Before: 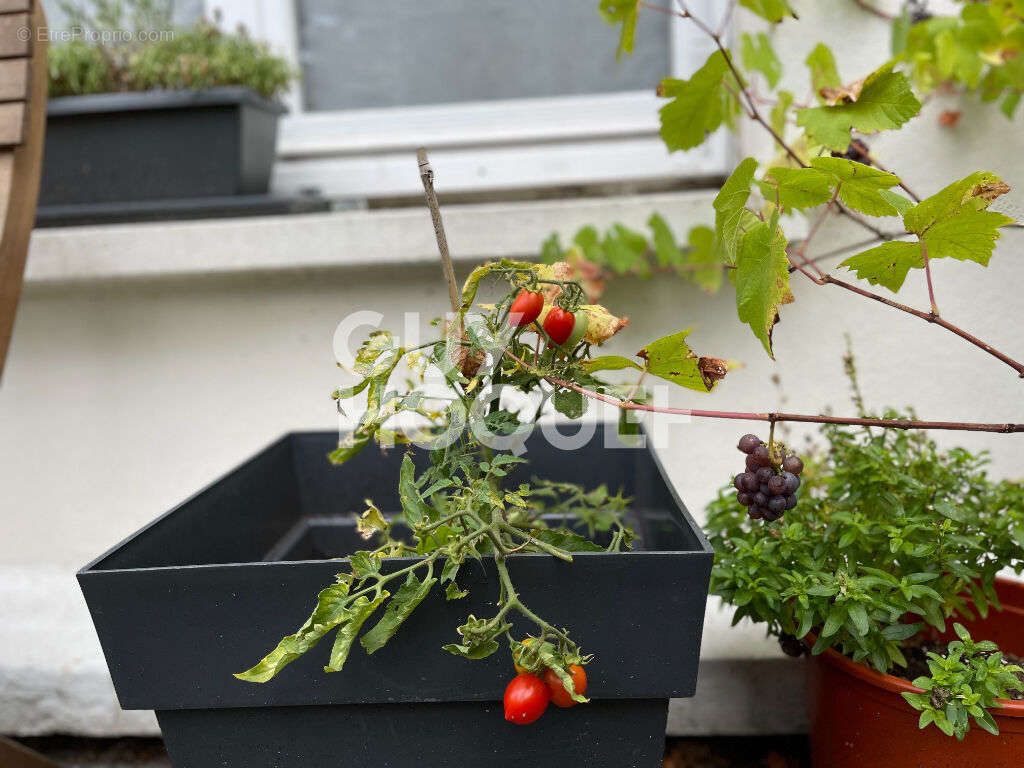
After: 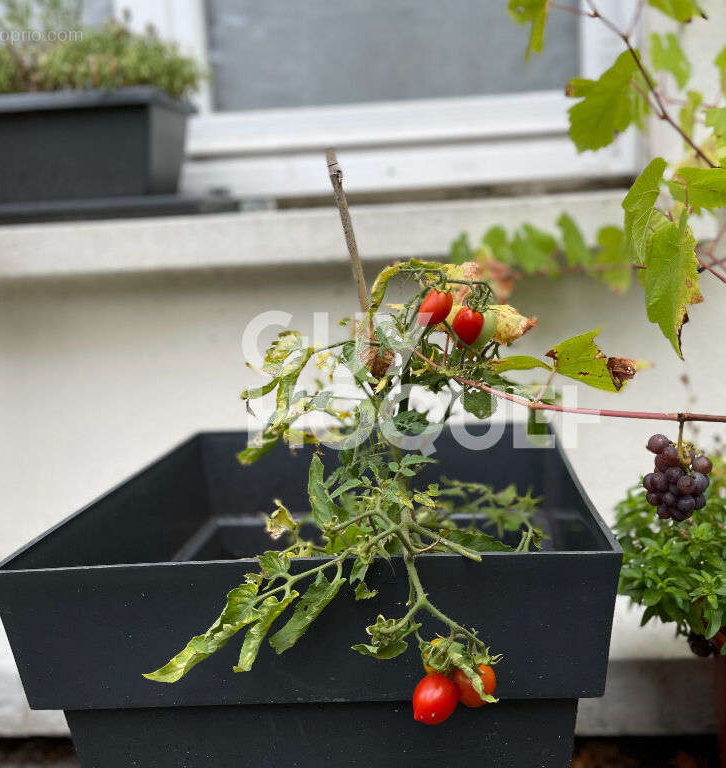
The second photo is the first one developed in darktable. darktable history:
crop and rotate: left 8.948%, right 20.141%
